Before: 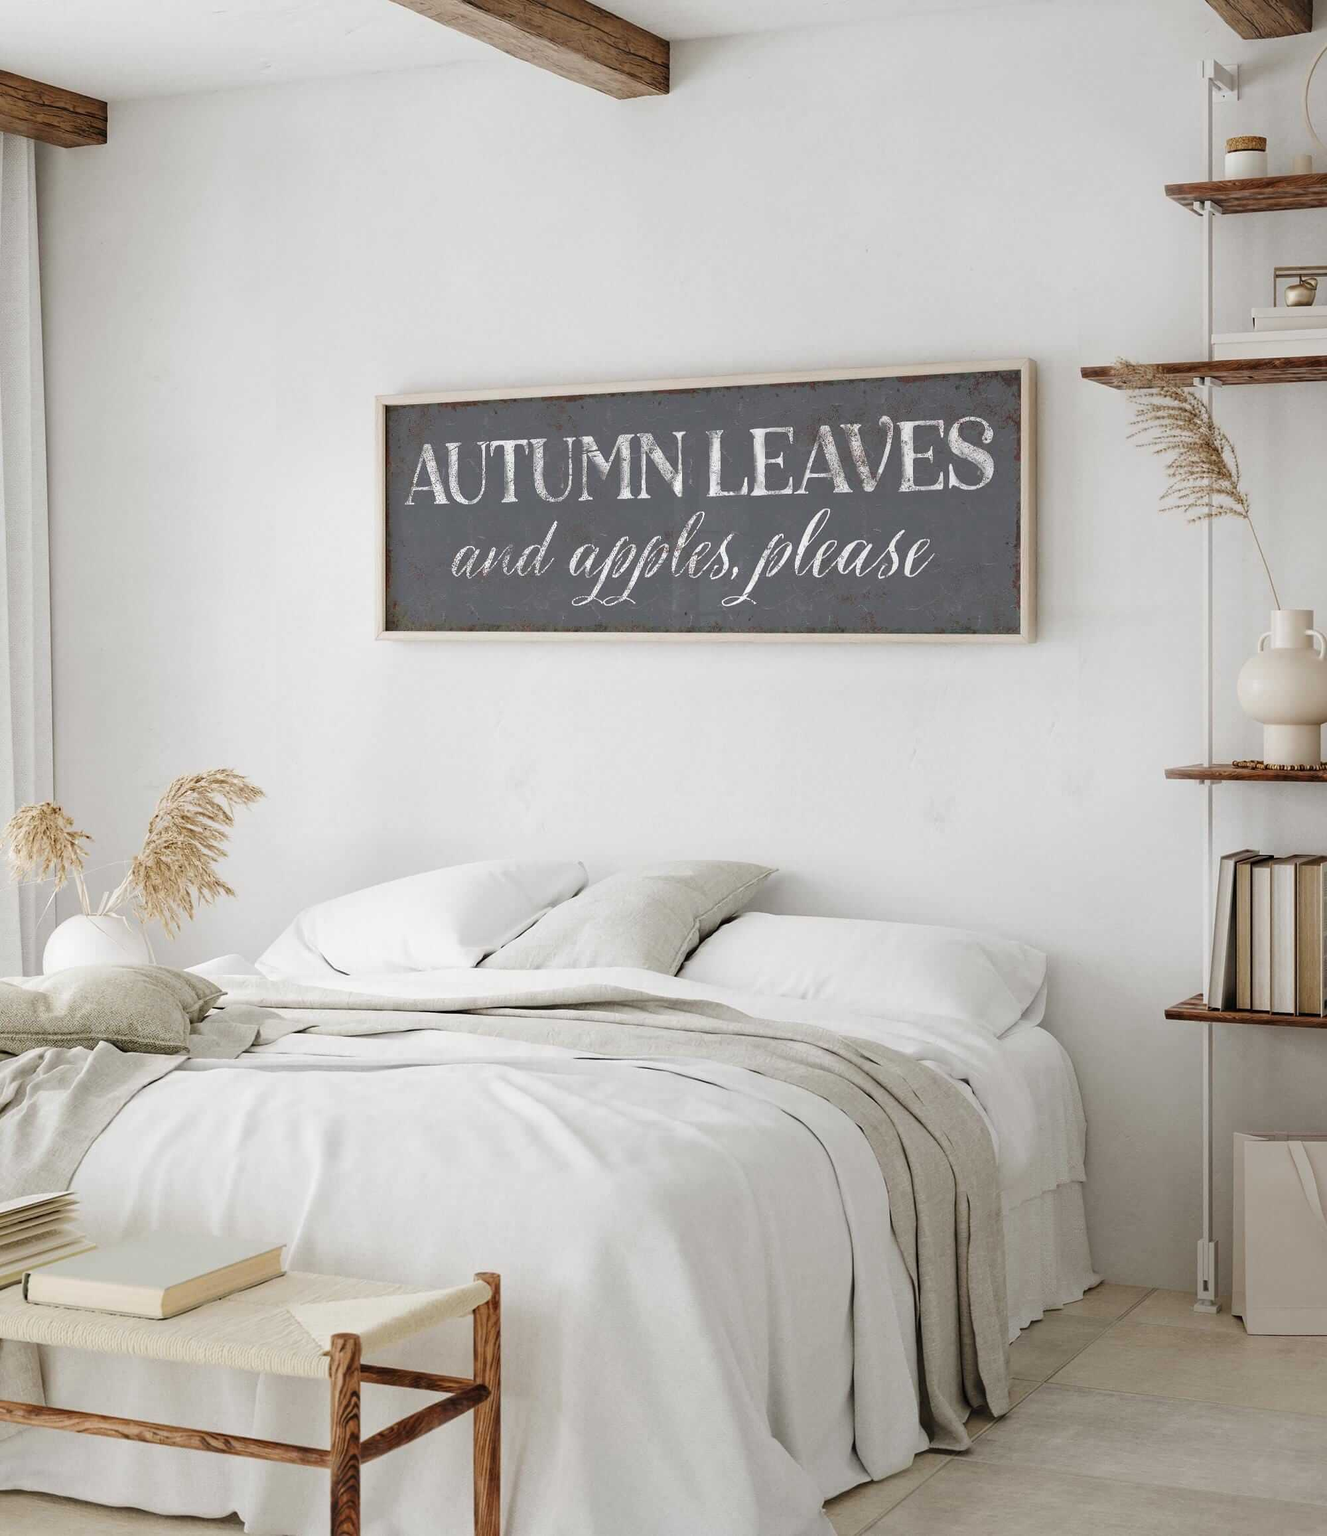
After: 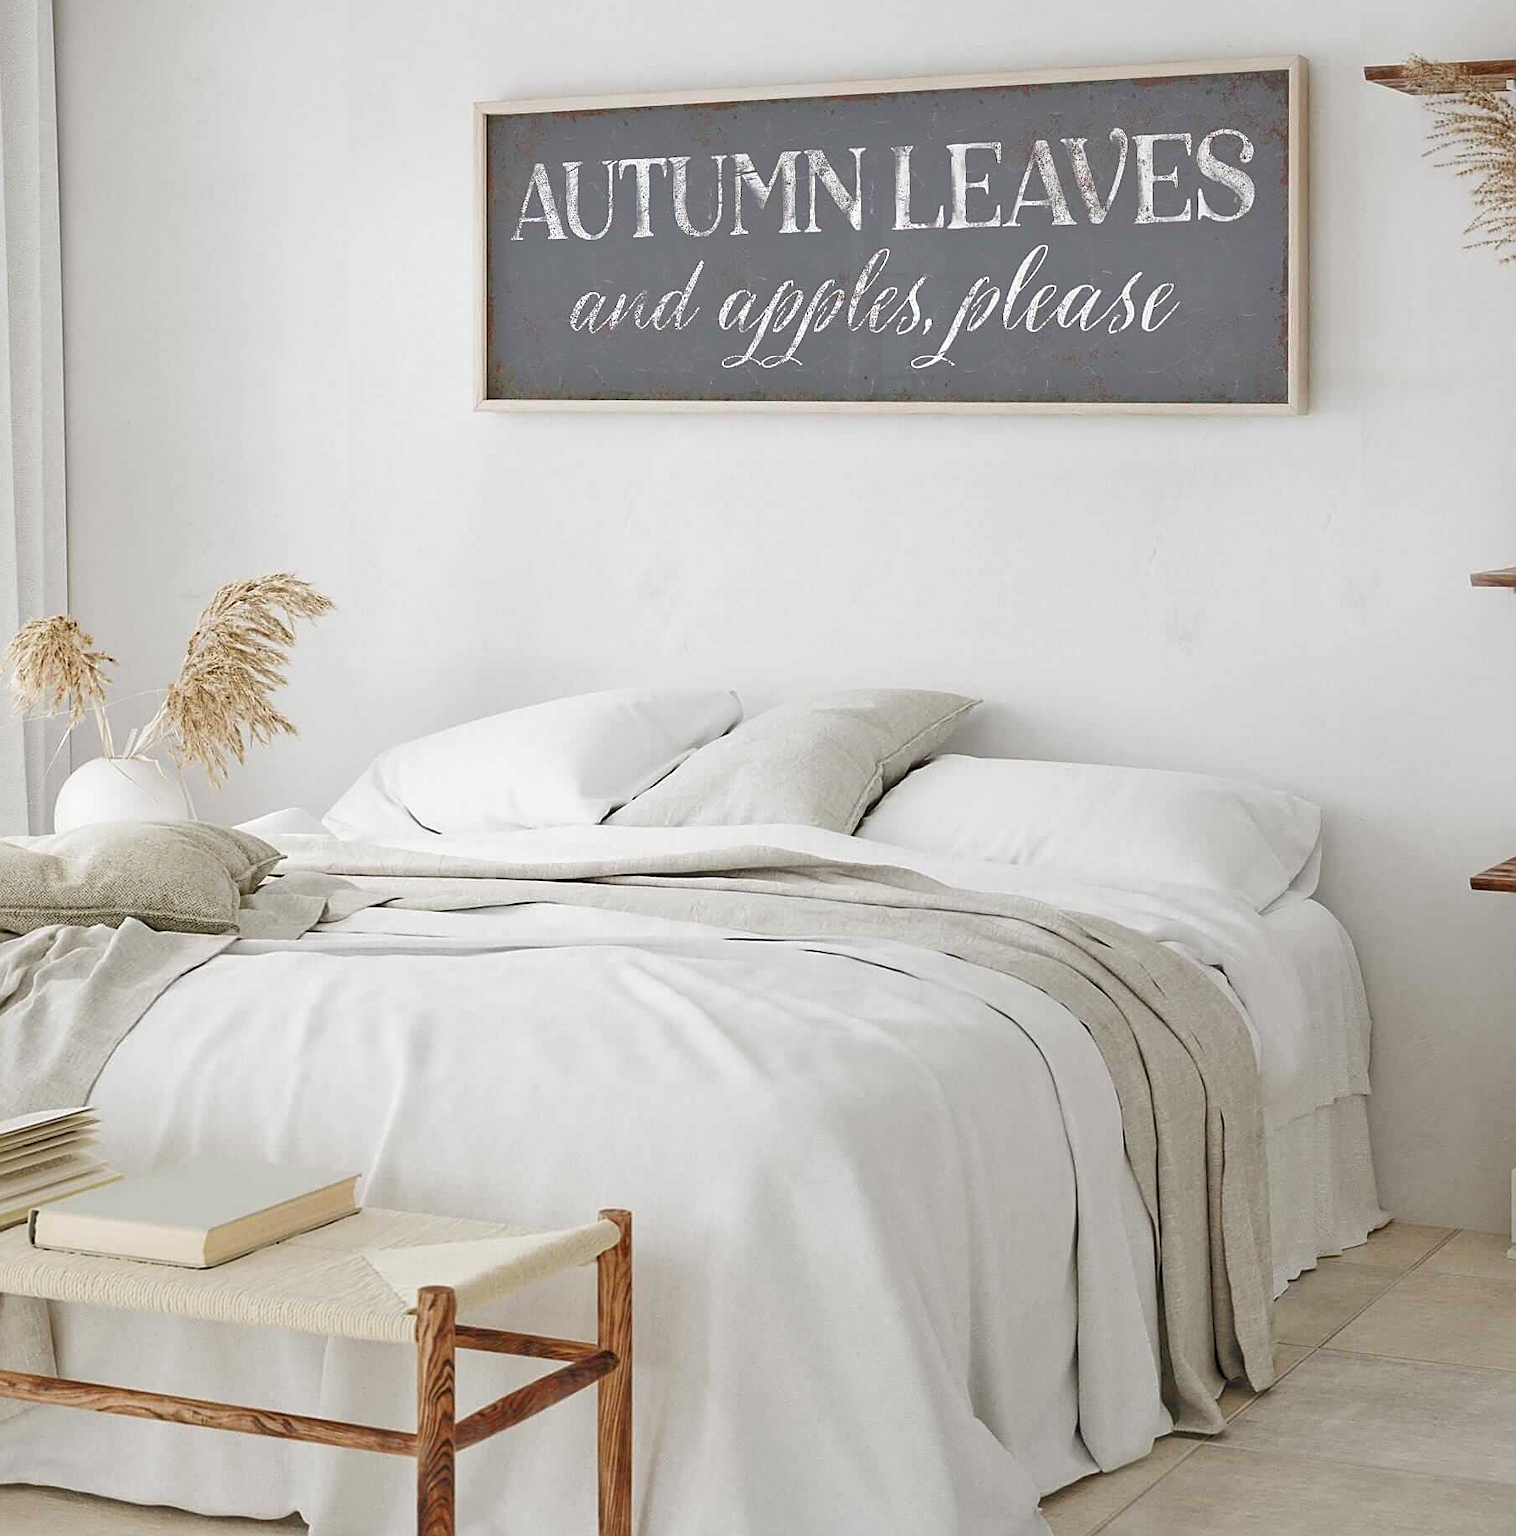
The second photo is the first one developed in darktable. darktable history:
crop: top 20.483%, right 9.404%, bottom 0.258%
sharpen: on, module defaults
tone equalizer: -7 EV 0.142 EV, -6 EV 0.581 EV, -5 EV 1.18 EV, -4 EV 1.31 EV, -3 EV 1.14 EV, -2 EV 0.6 EV, -1 EV 0.146 EV
